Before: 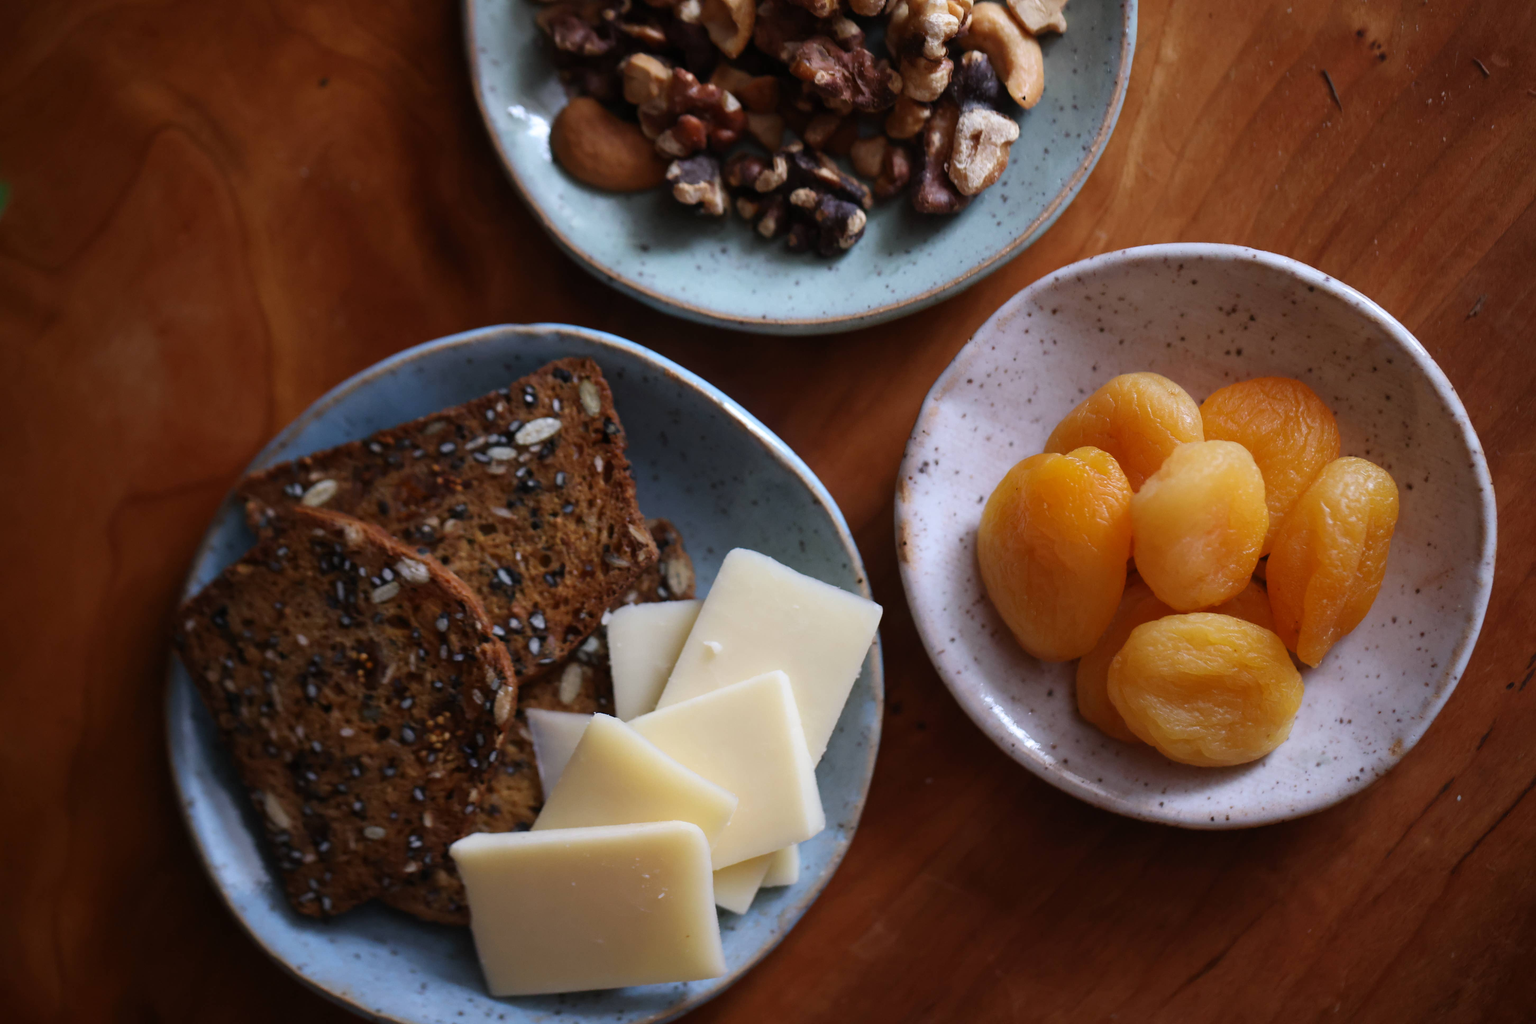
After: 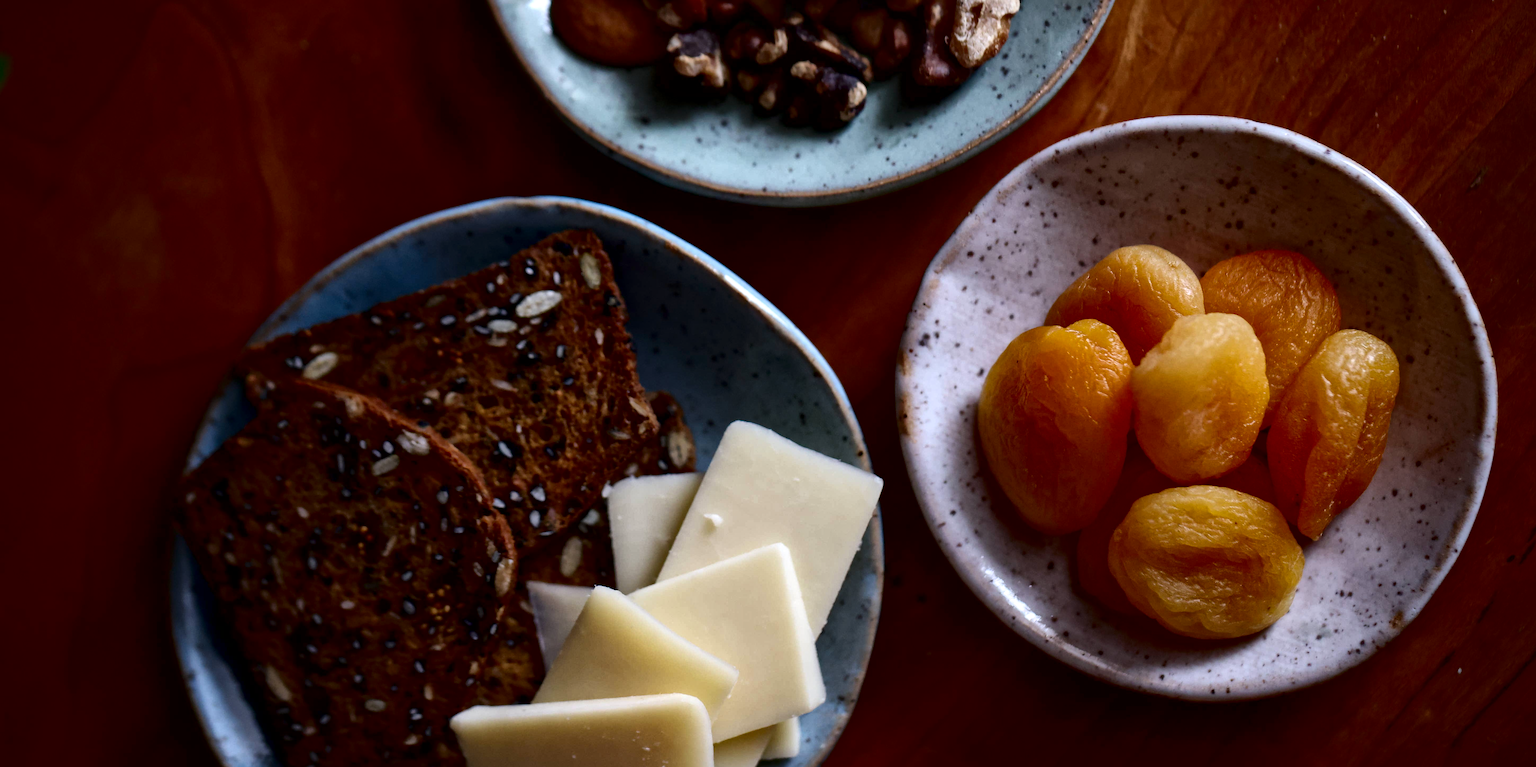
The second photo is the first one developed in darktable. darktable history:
local contrast: mode bilateral grid, contrast 20, coarseness 50, detail 171%, midtone range 0.2
contrast brightness saturation: contrast 0.19, brightness -0.24, saturation 0.11
crop and rotate: top 12.5%, bottom 12.5%
